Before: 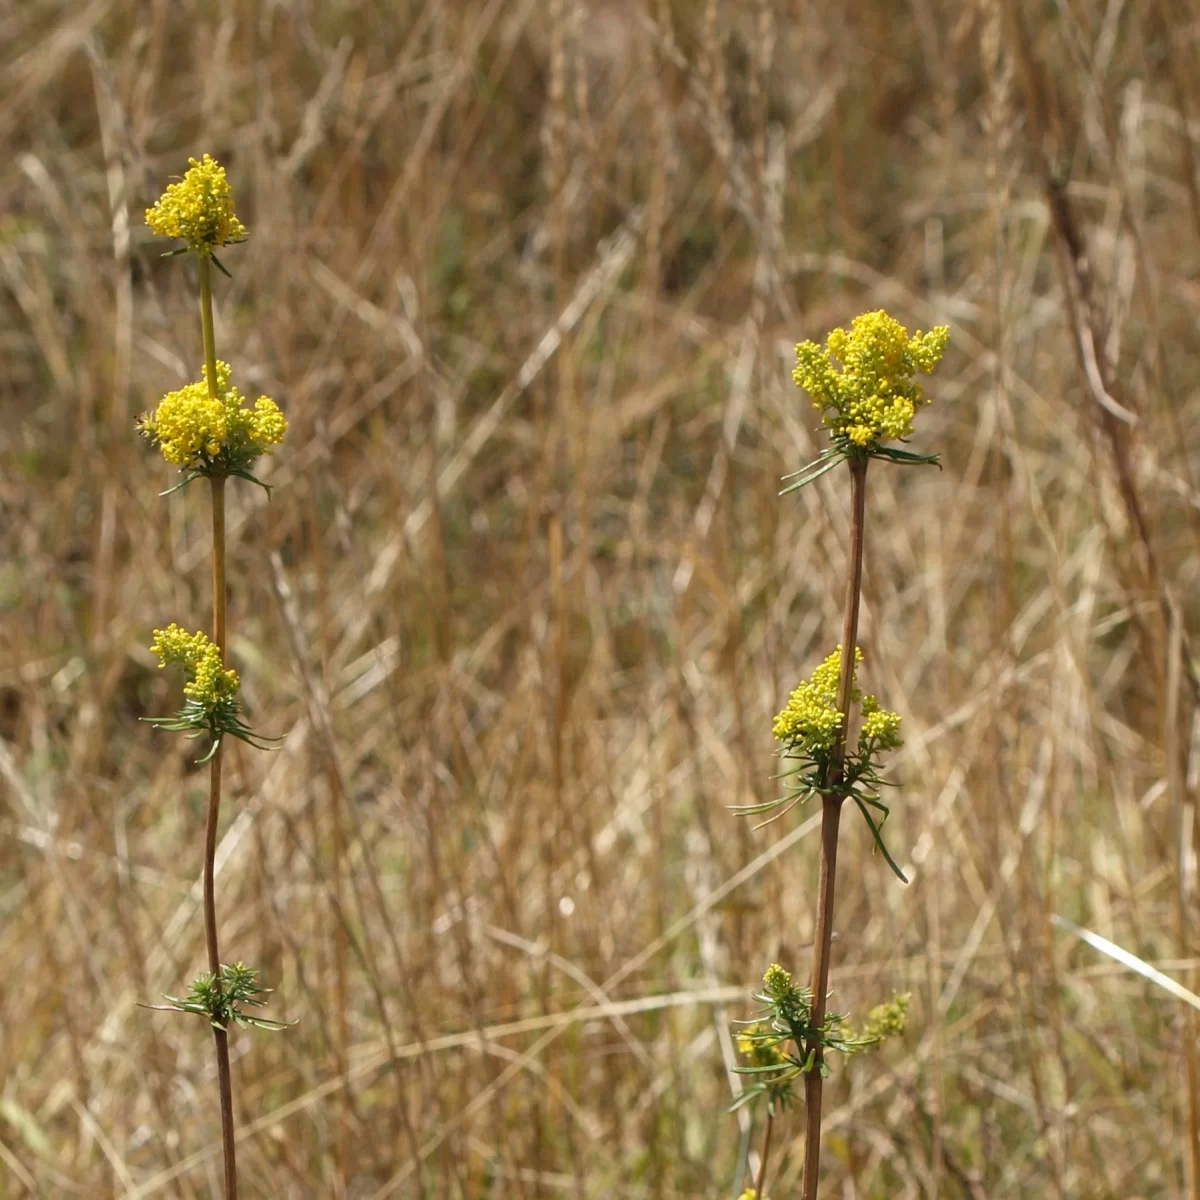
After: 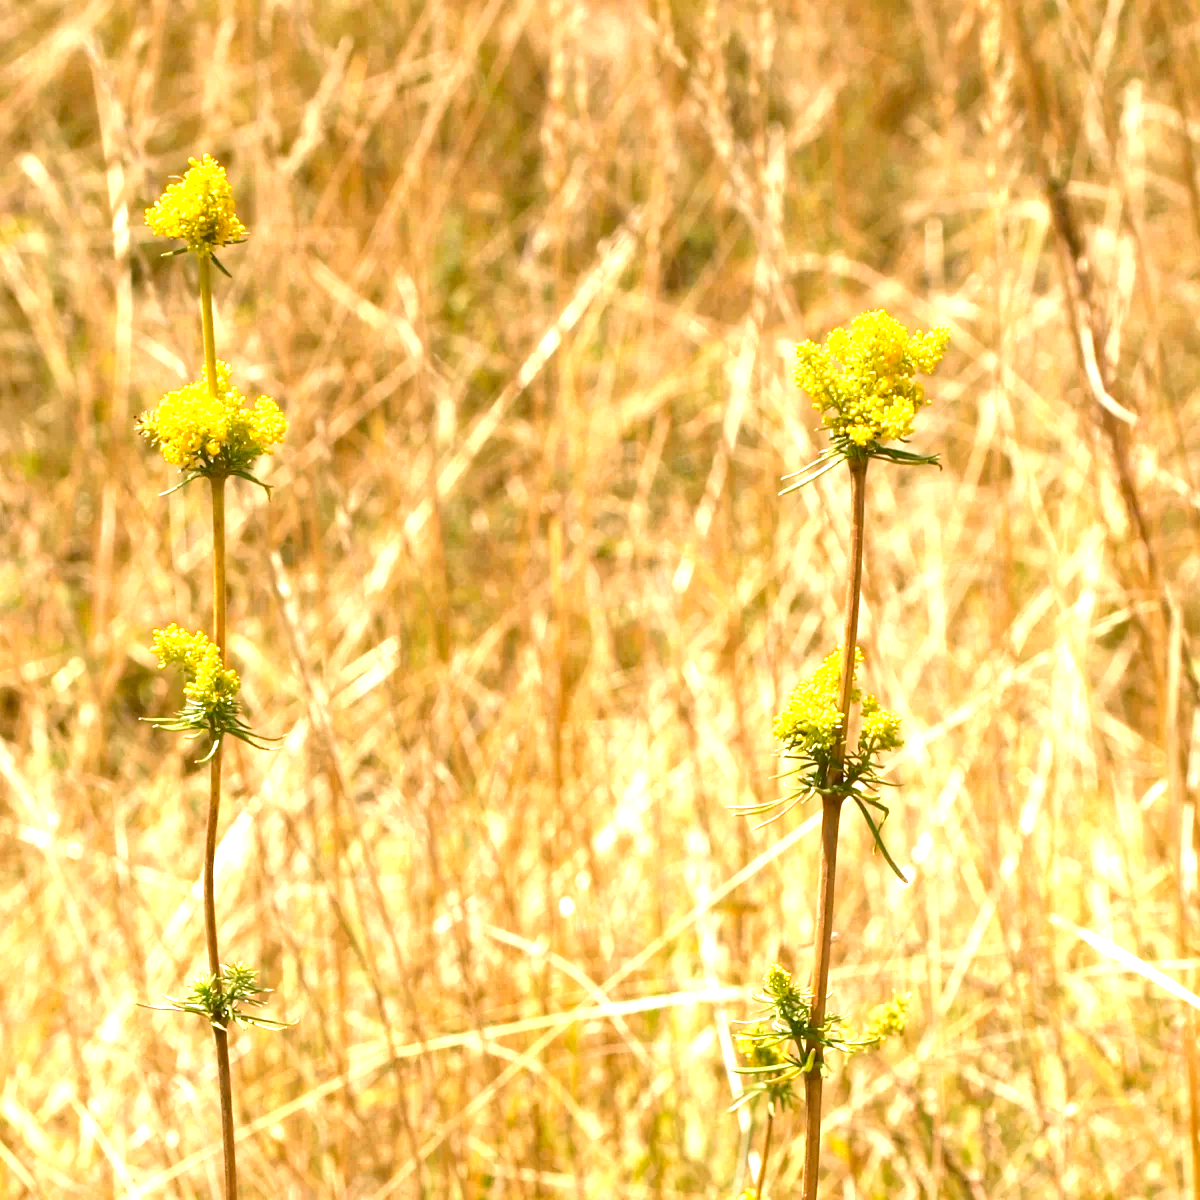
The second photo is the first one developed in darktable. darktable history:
color correction: highlights a* 8.98, highlights b* 15.09, shadows a* -0.49, shadows b* 26.52
exposure: black level correction 0, exposure 1.75 EV, compensate exposure bias true, compensate highlight preservation false
